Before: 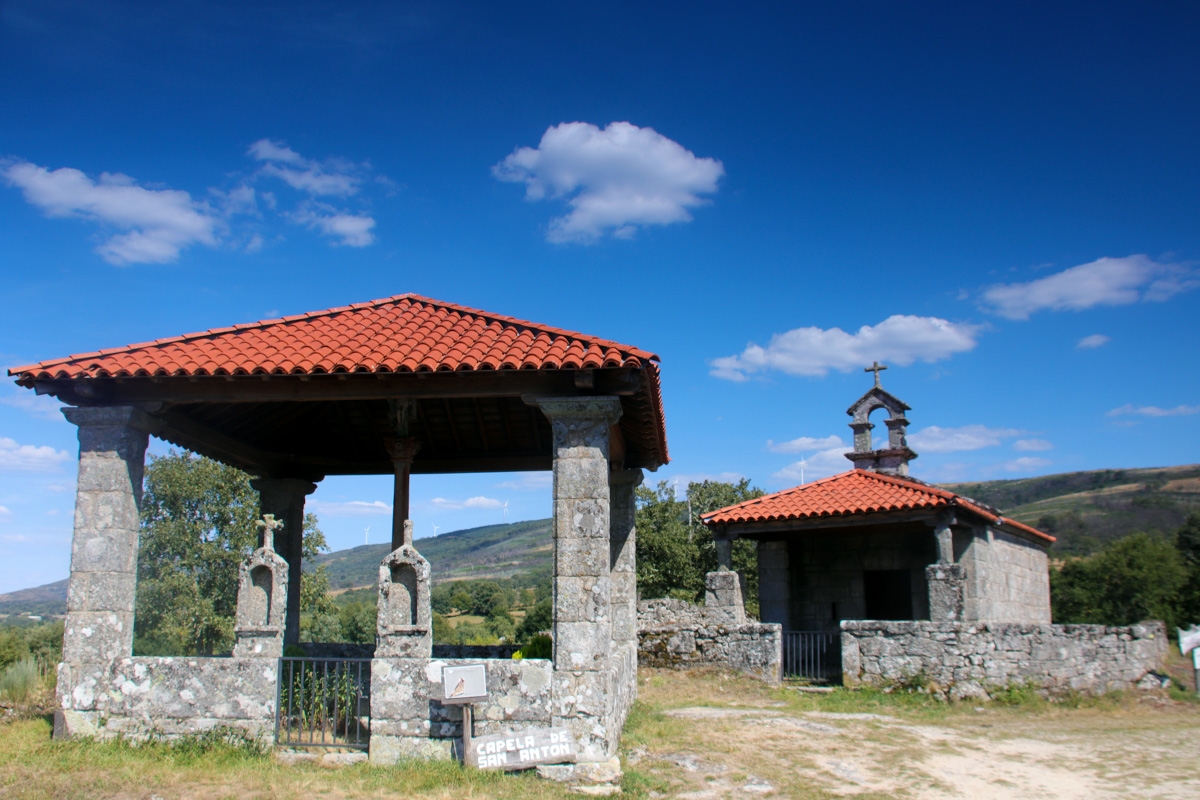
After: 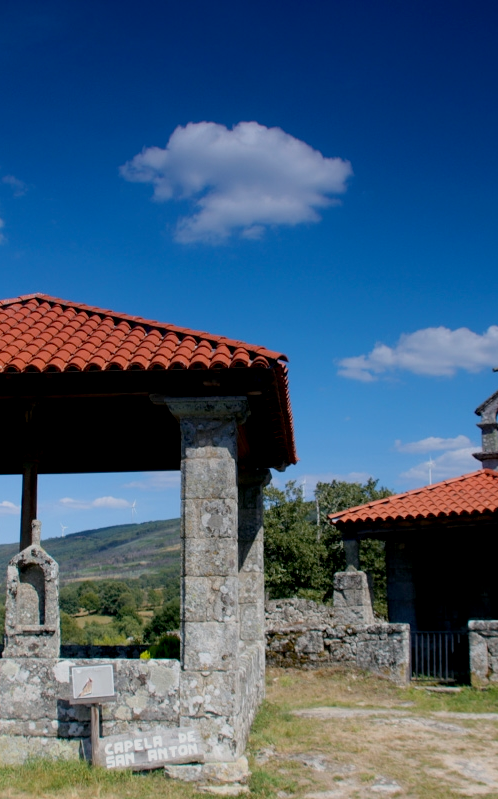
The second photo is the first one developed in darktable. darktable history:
crop: left 31.072%, right 27.359%
exposure: black level correction 0.011, exposure -0.48 EV, compensate highlight preservation false
